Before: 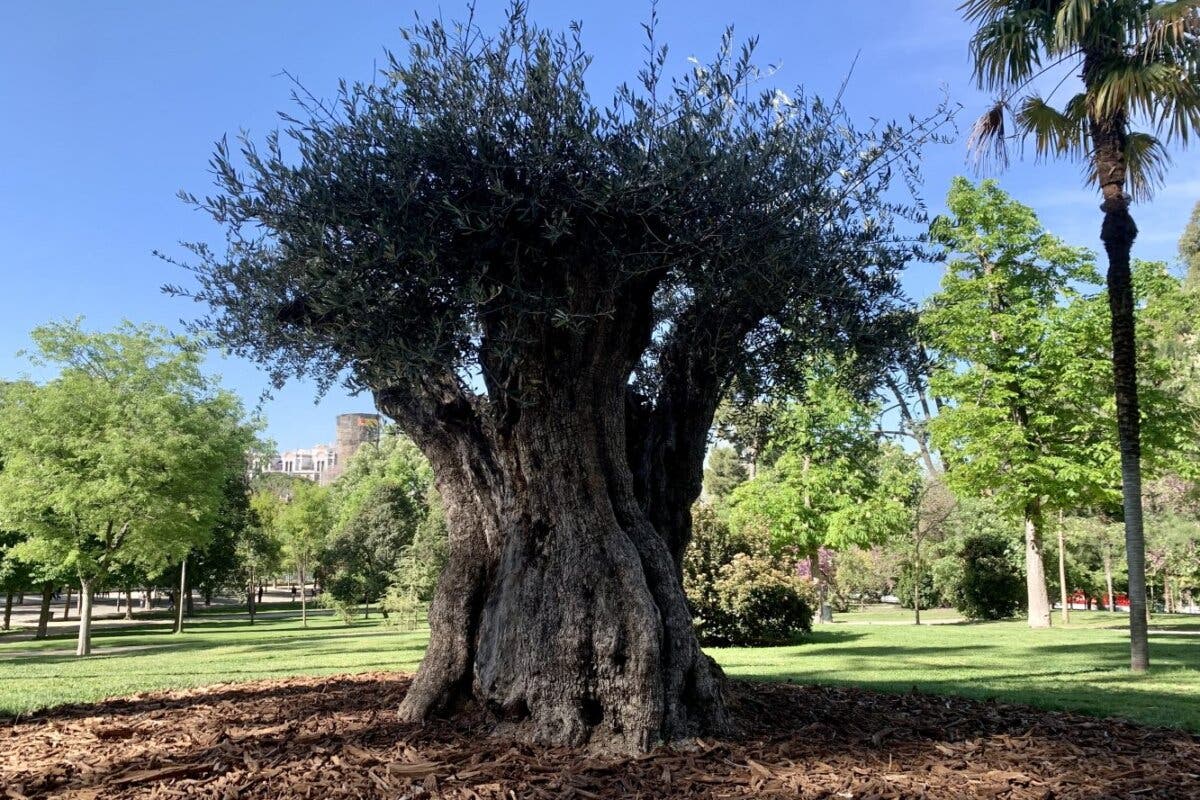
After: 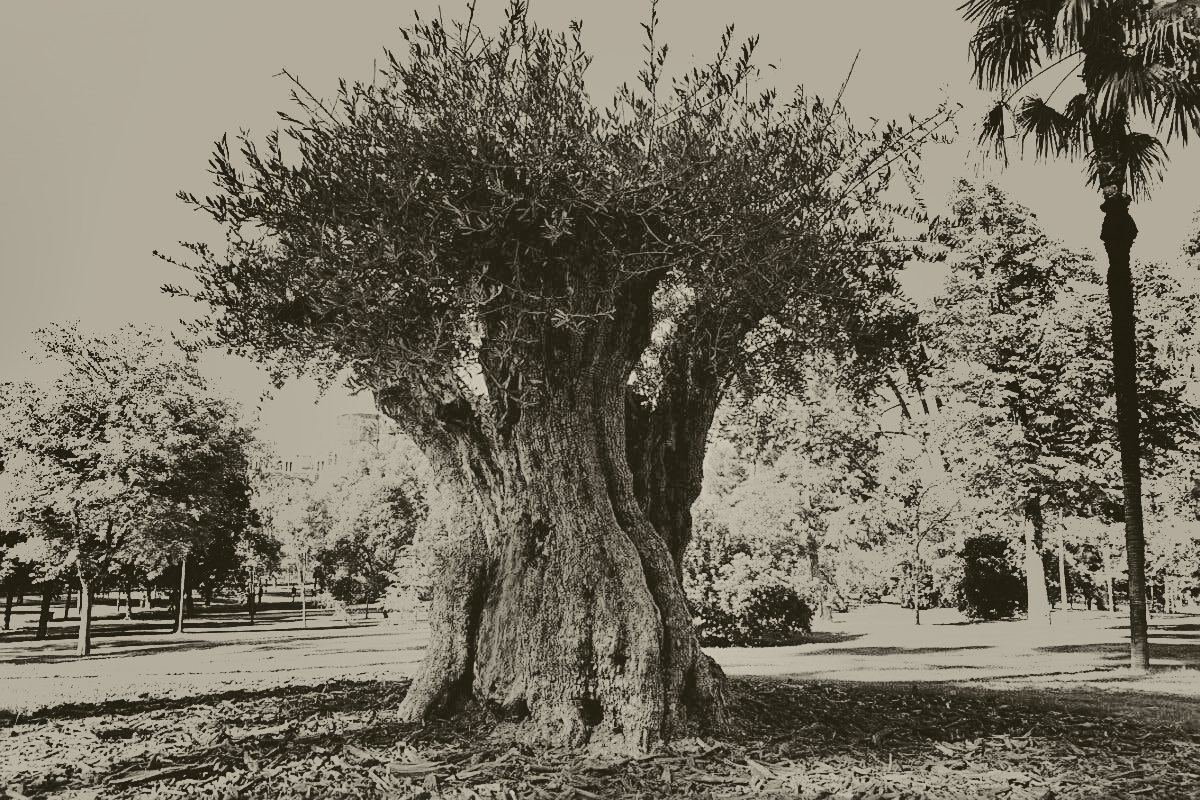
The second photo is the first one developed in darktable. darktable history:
color correction: saturation 0.57
shadows and highlights: radius 123.98, shadows 100, white point adjustment -3, highlights -100, highlights color adjustment 89.84%, soften with gaussian
tone curve: curves: ch0 [(0, 0.011) (0.139, 0.106) (0.295, 0.271) (0.499, 0.523) (0.739, 0.782) (0.857, 0.879) (1, 0.967)]; ch1 [(0, 0) (0.272, 0.249) (0.388, 0.385) (0.469, 0.456) (0.495, 0.497) (0.524, 0.518) (0.602, 0.623) (0.725, 0.779) (1, 1)]; ch2 [(0, 0) (0.125, 0.089) (0.353, 0.329) (0.443, 0.408) (0.502, 0.499) (0.548, 0.549) (0.608, 0.635) (1, 1)], color space Lab, independent channels, preserve colors none
colorize: hue 41.44°, saturation 22%, source mix 60%, lightness 10.61%
sharpen: on, module defaults
exposure: black level correction 0, exposure 2.327 EV, compensate exposure bias true, compensate highlight preservation false
contrast brightness saturation: contrast 0.2, brightness 0.16, saturation 0.22
